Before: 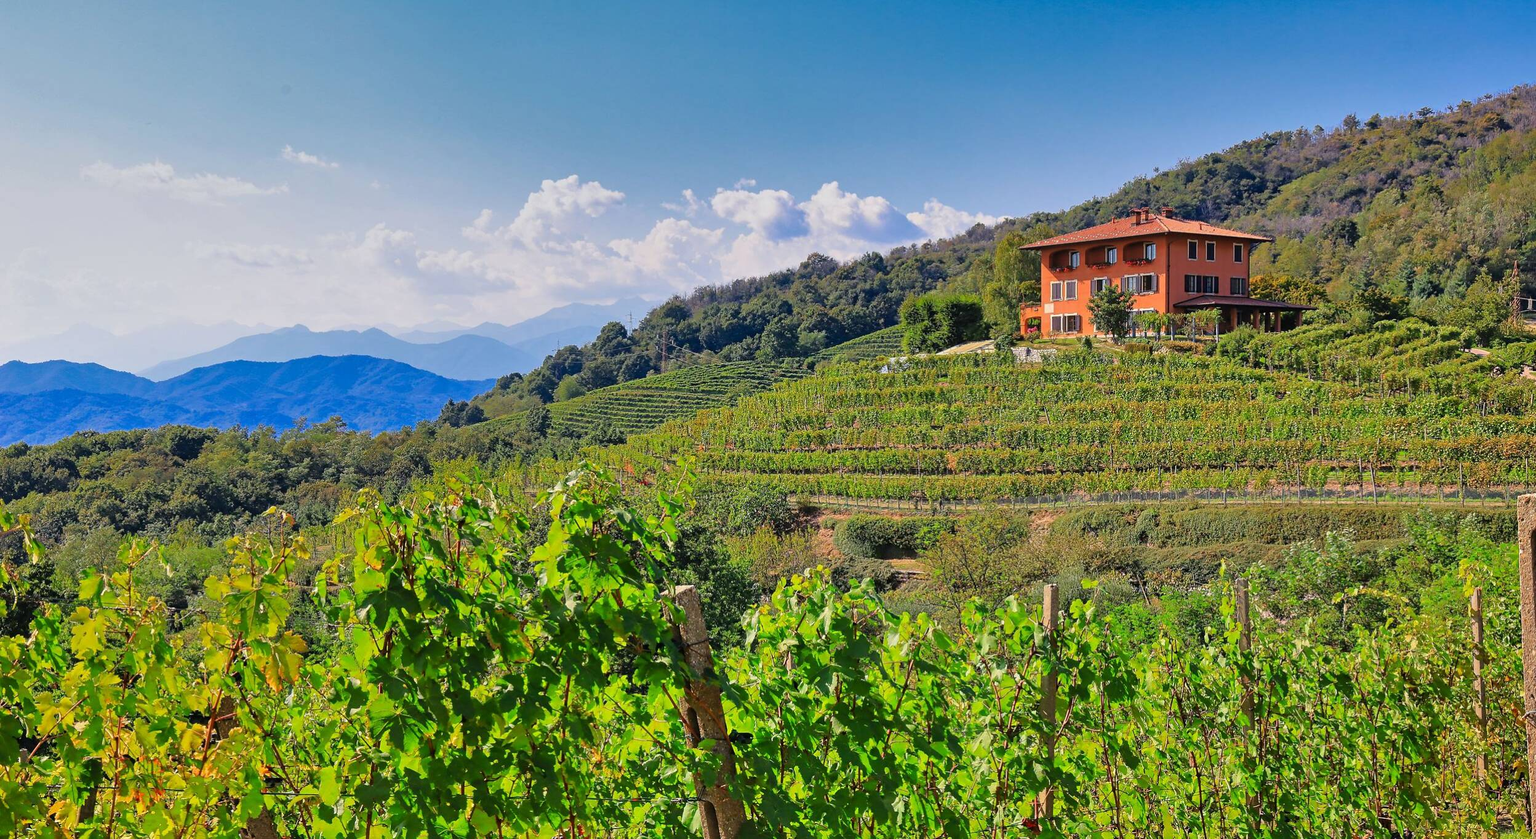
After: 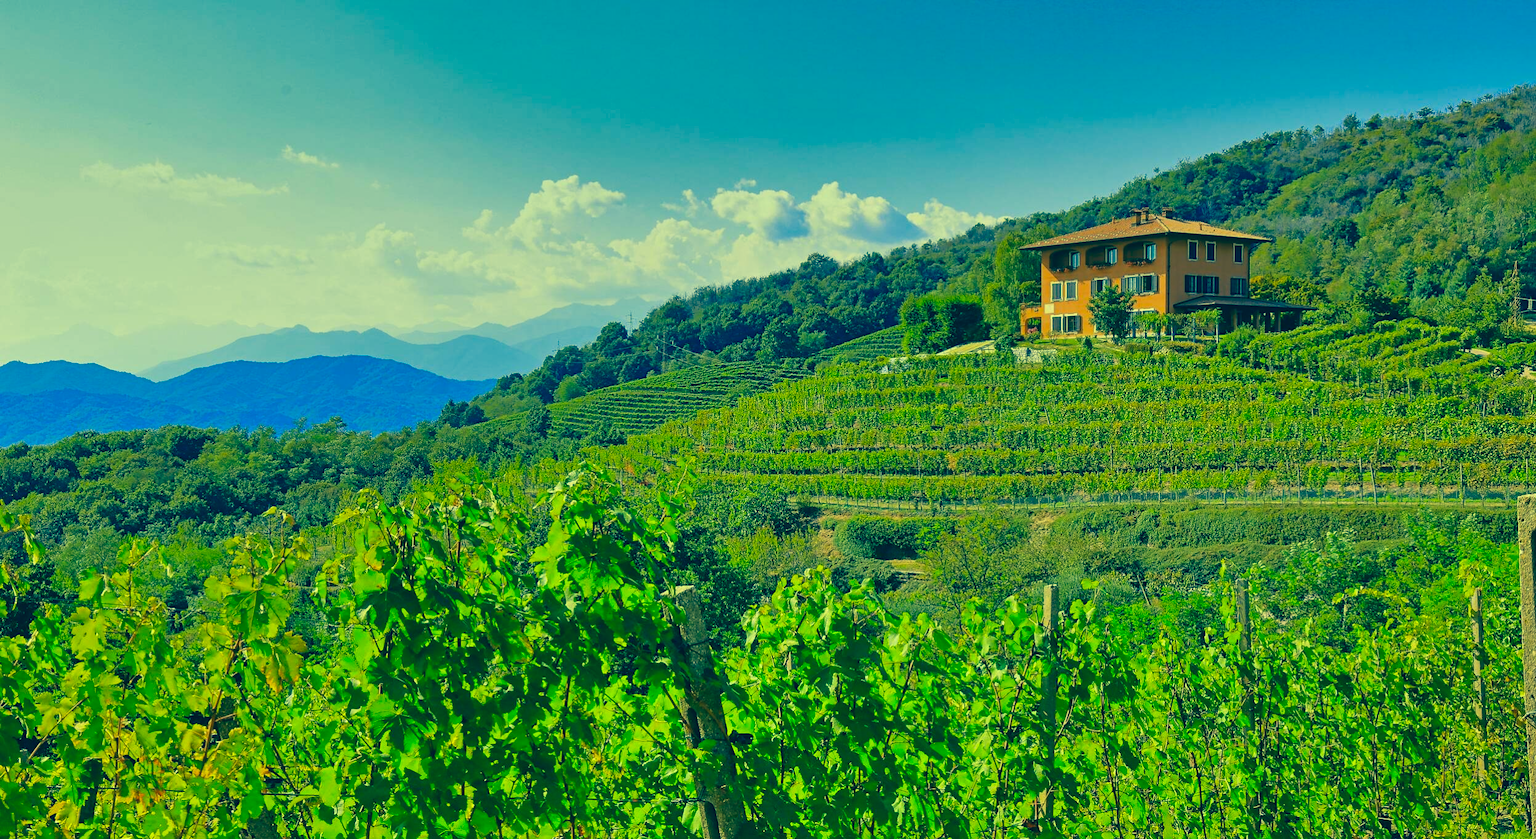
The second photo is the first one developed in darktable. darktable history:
color correction: highlights a* -16.23, highlights b* 39.54, shadows a* -39.26, shadows b* -25.44
